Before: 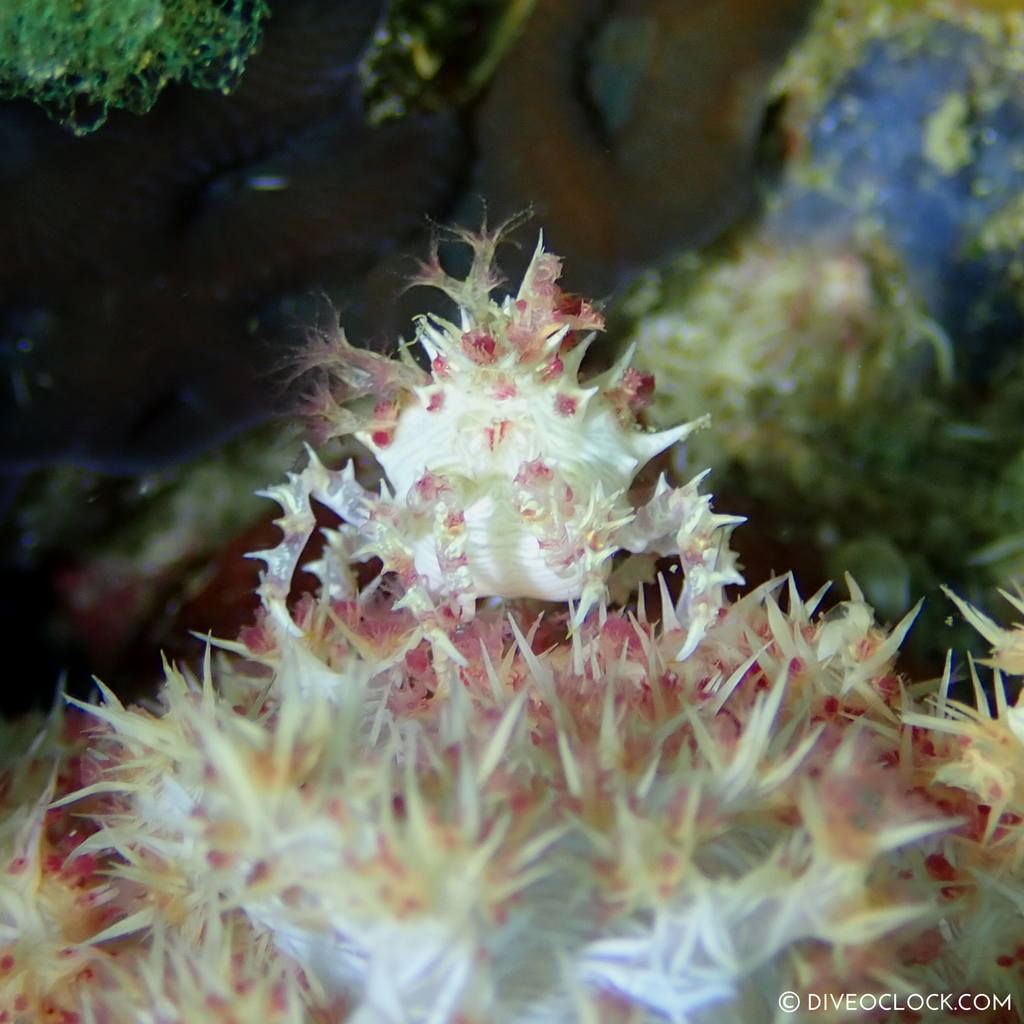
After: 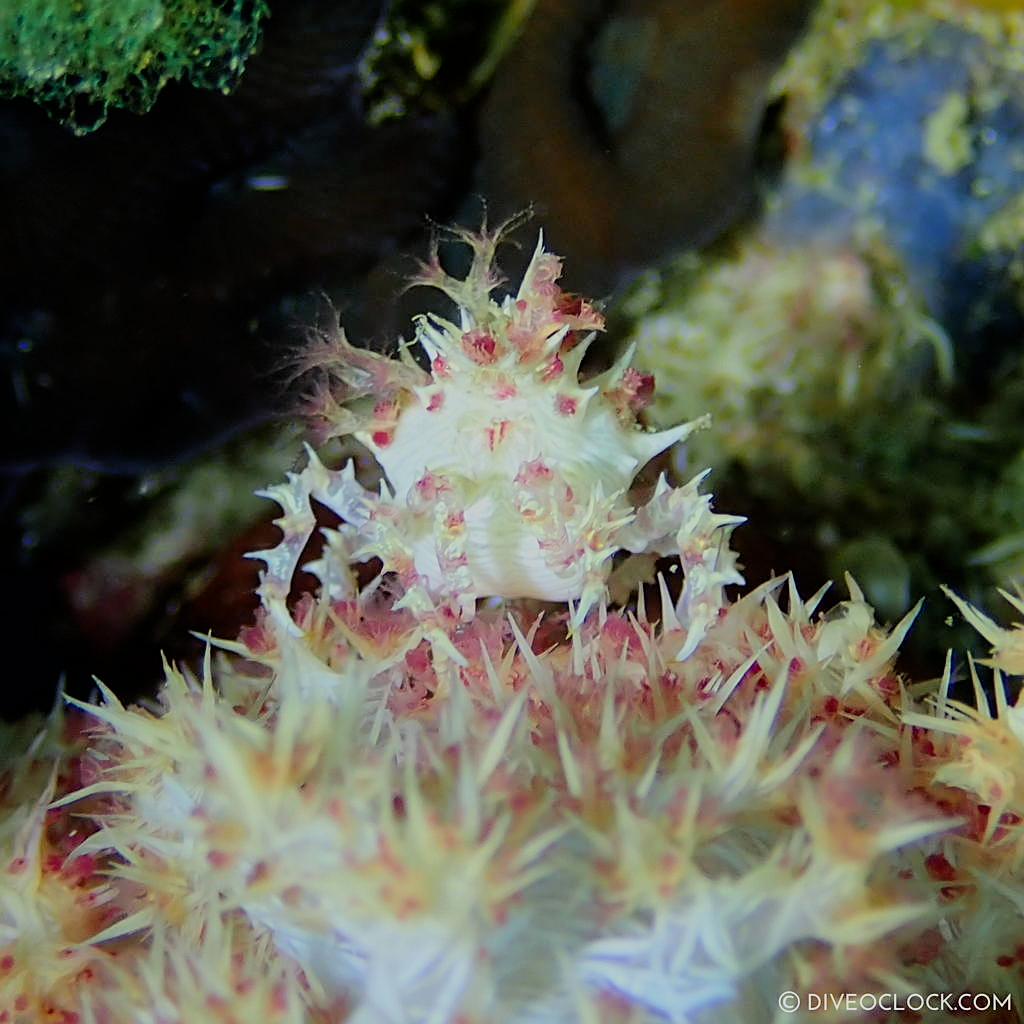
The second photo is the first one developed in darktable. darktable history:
contrast brightness saturation: saturation 0.127
sharpen: on, module defaults
filmic rgb: black relative exposure -7.65 EV, white relative exposure 4.56 EV, hardness 3.61, color science v6 (2022)
